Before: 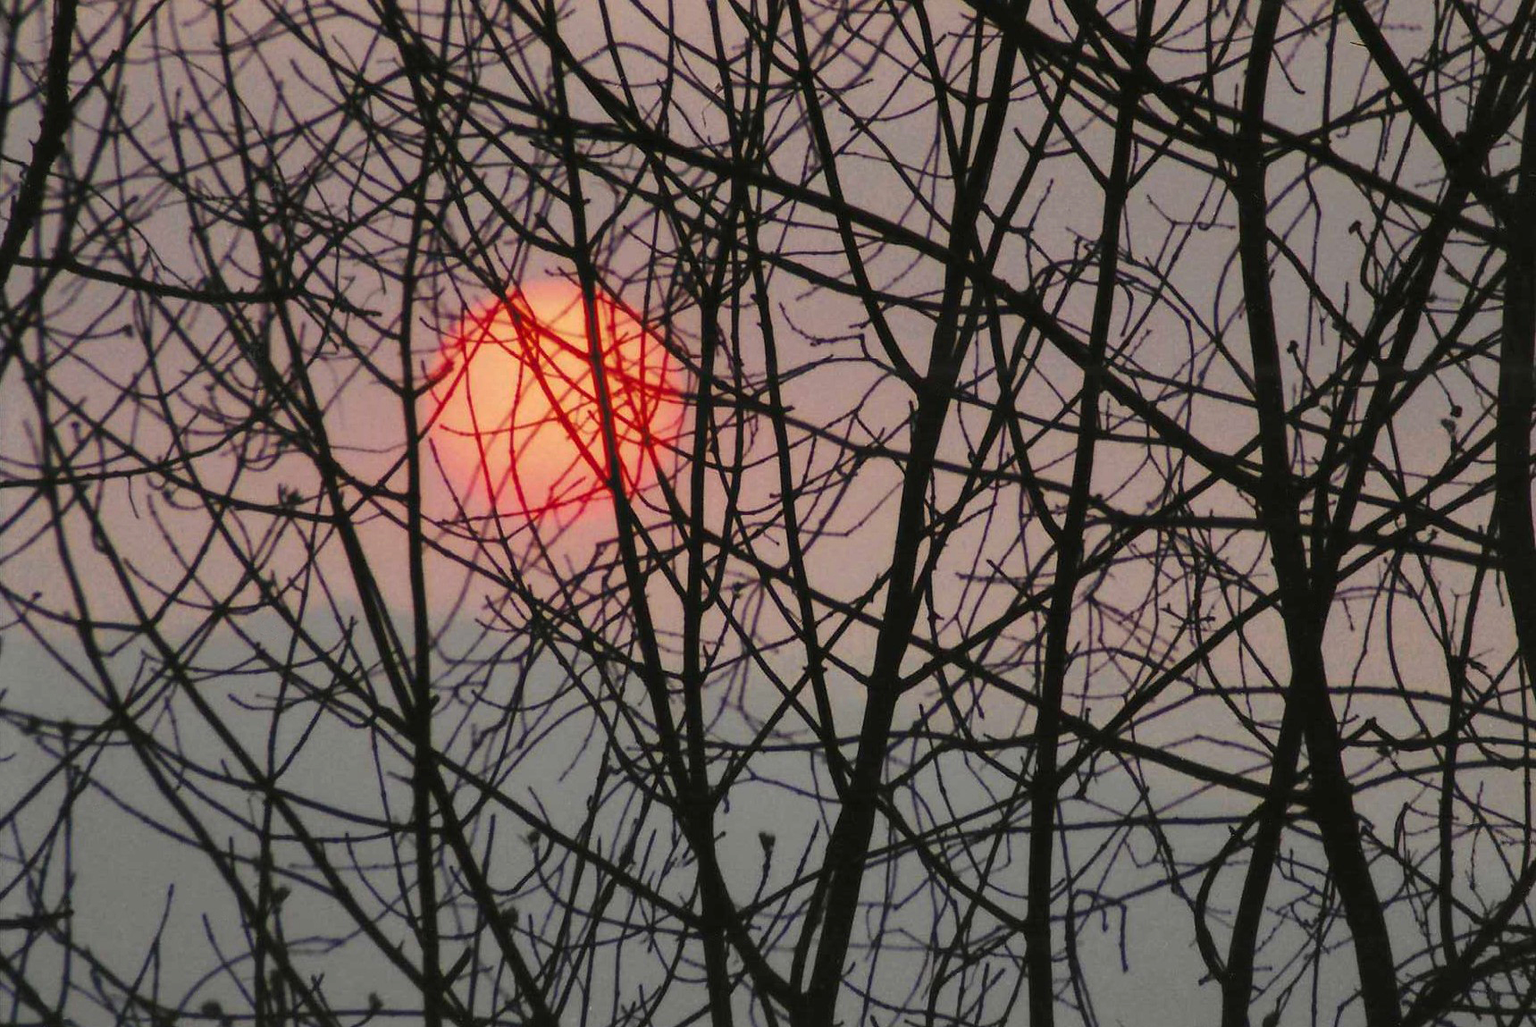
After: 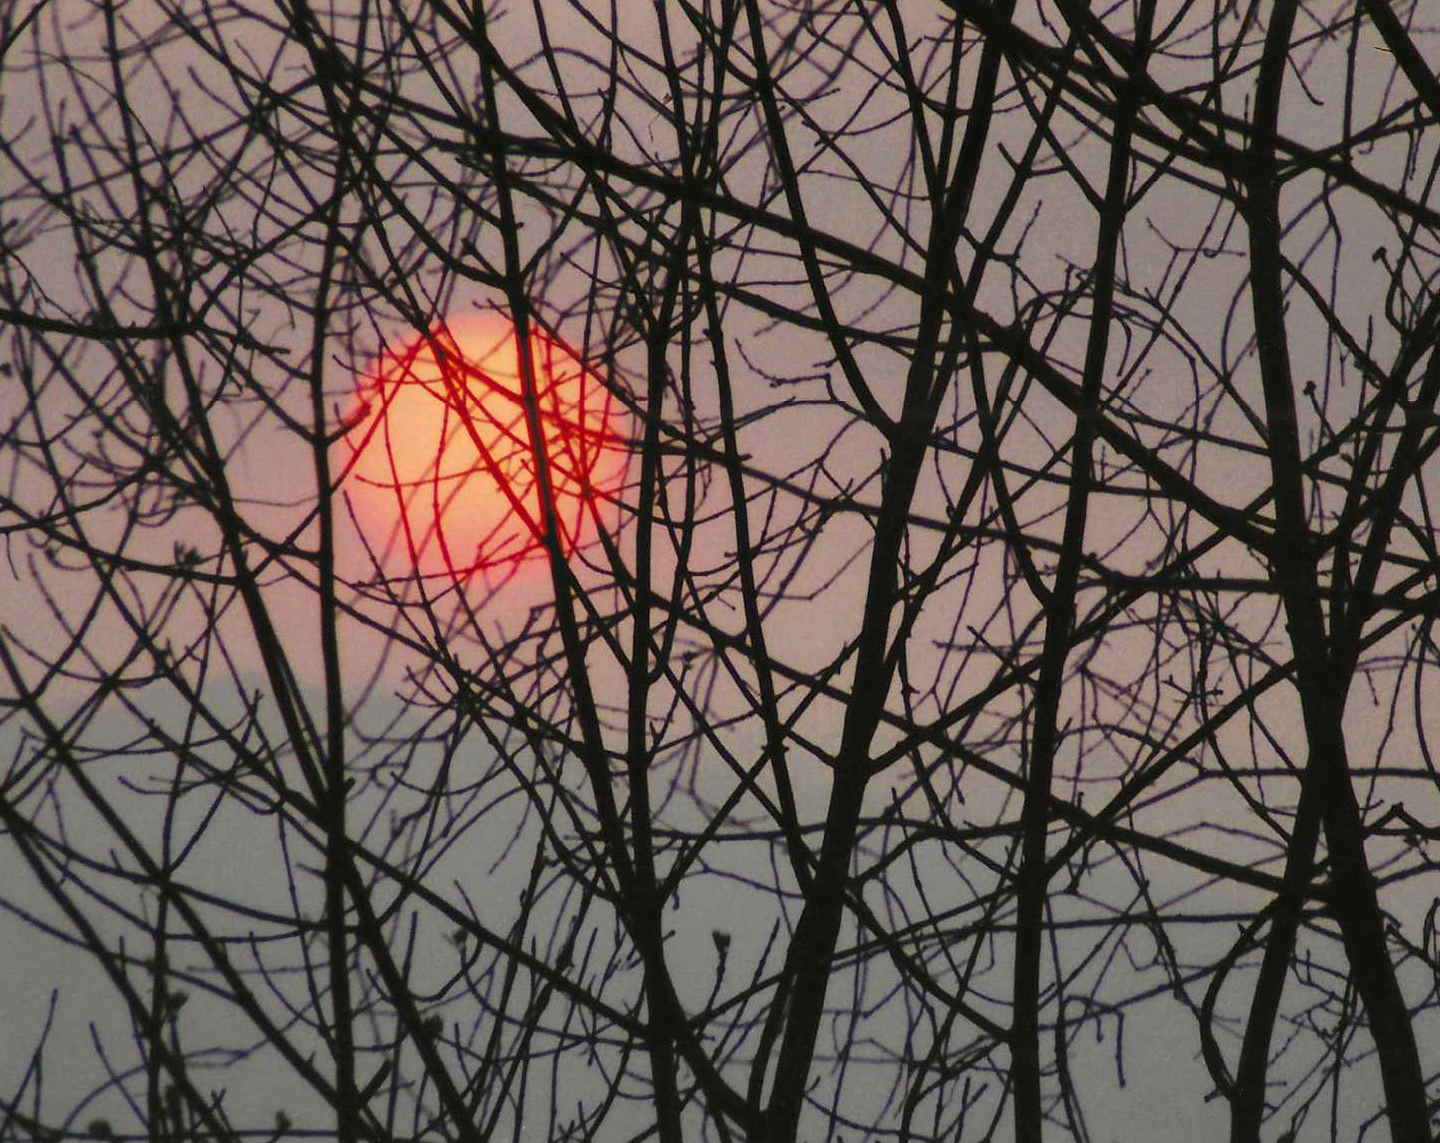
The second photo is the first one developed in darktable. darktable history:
tone equalizer: on, module defaults
crop: left 8.026%, right 7.374%
